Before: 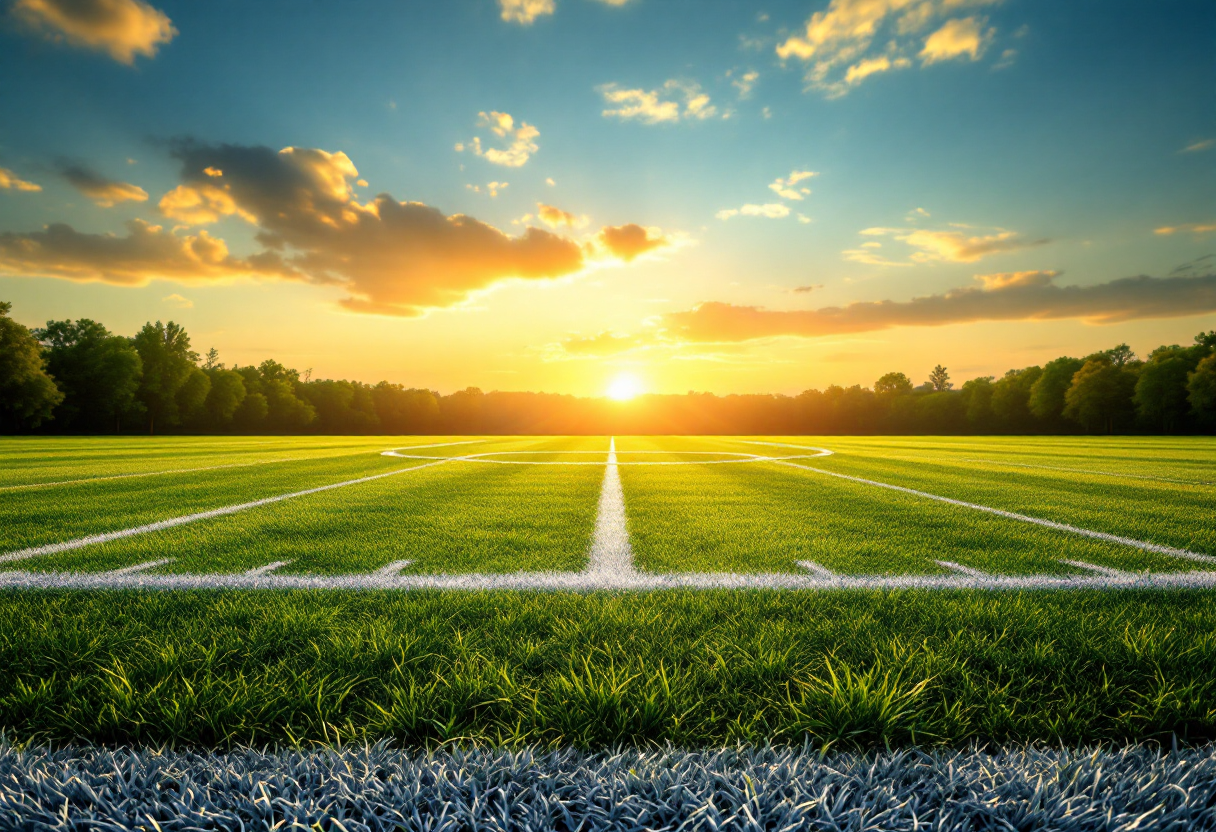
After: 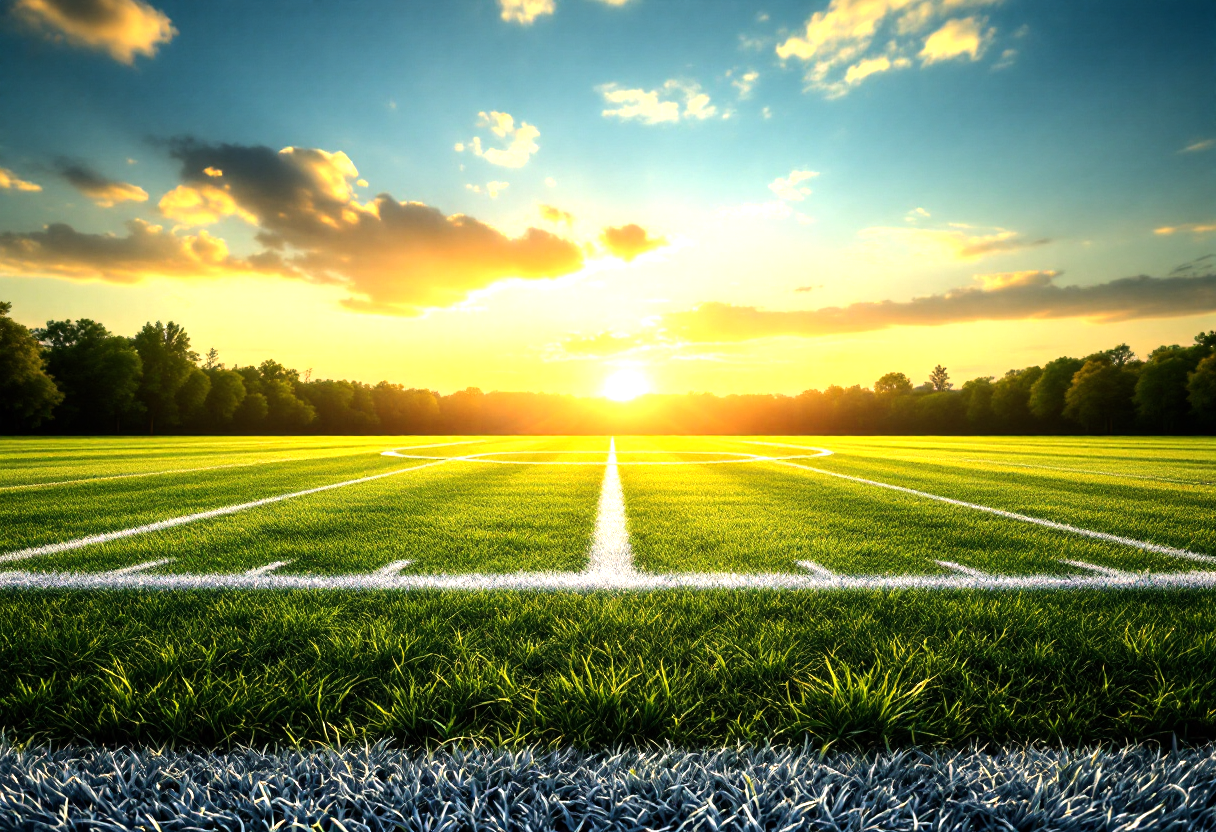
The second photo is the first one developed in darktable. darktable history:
exposure: exposure 0.078 EV, compensate highlight preservation false
tone equalizer: -8 EV -0.75 EV, -7 EV -0.7 EV, -6 EV -0.6 EV, -5 EV -0.4 EV, -3 EV 0.4 EV, -2 EV 0.6 EV, -1 EV 0.7 EV, +0 EV 0.75 EV, edges refinement/feathering 500, mask exposure compensation -1.57 EV, preserve details no
